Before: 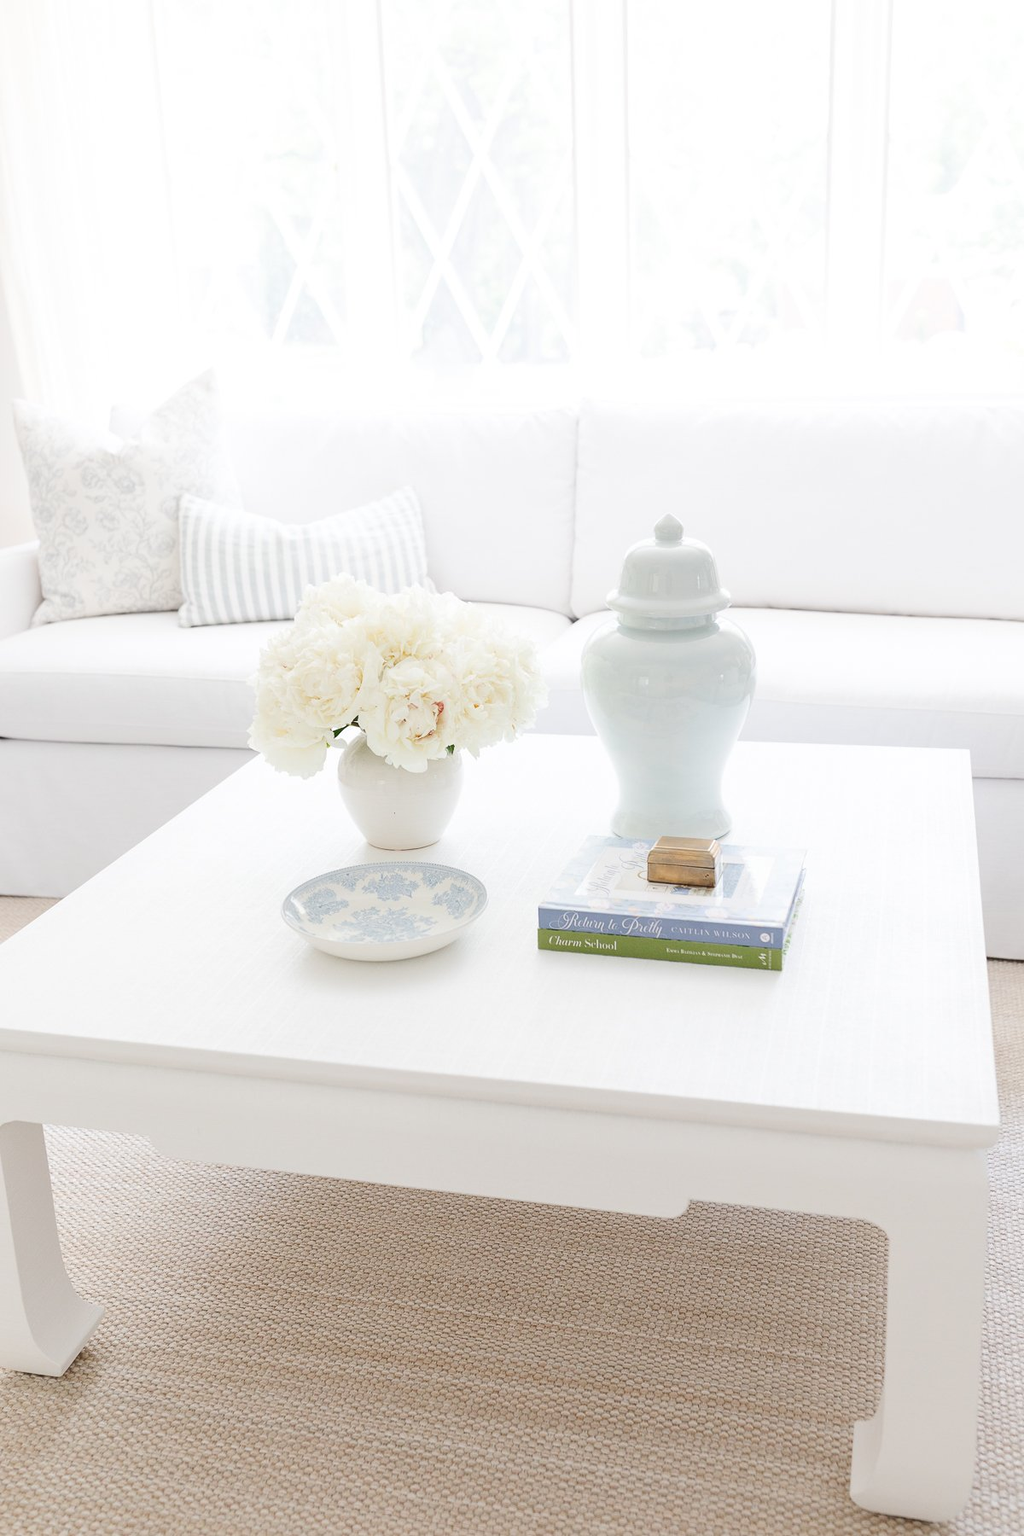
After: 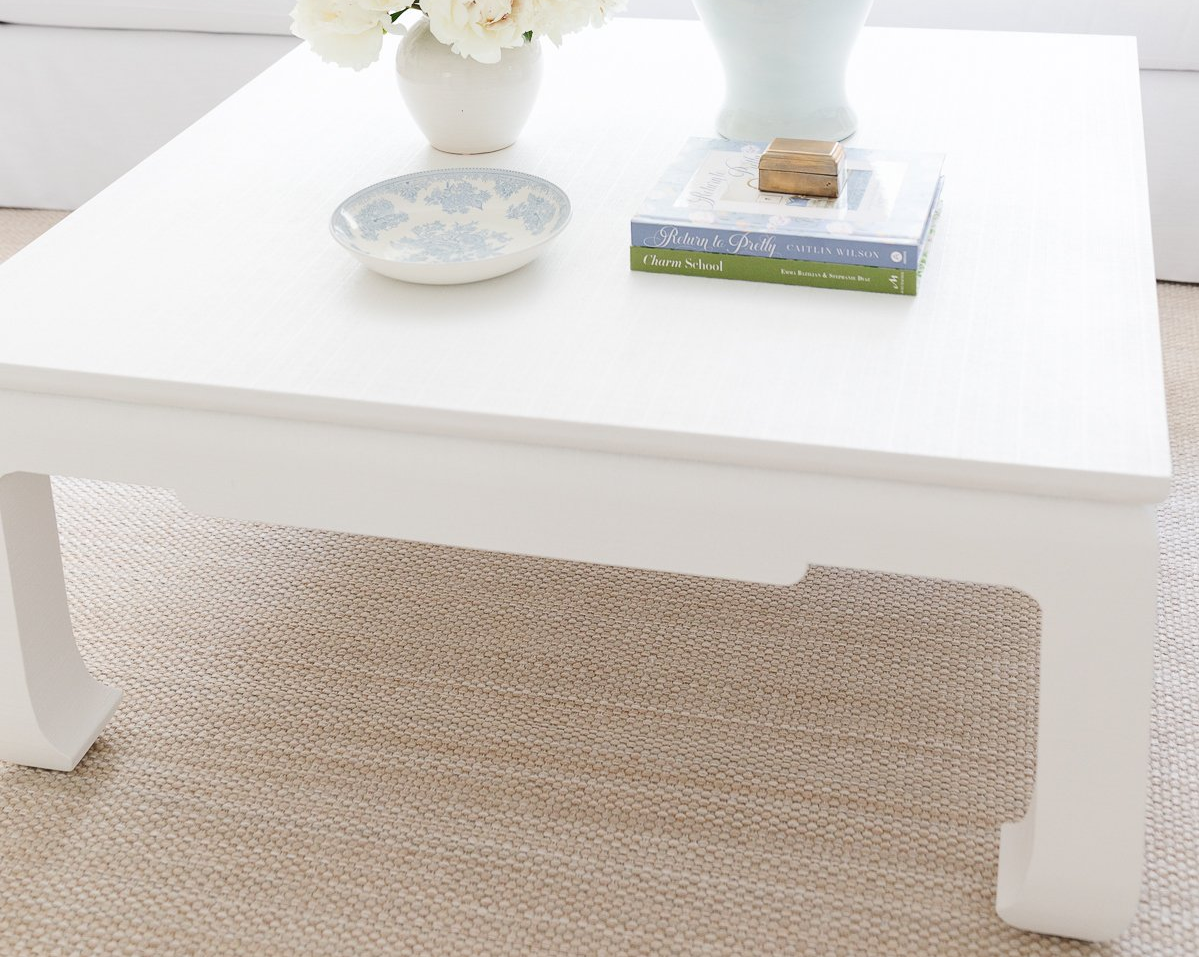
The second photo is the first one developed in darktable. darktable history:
crop and rotate: top 46.816%, right 0.078%
